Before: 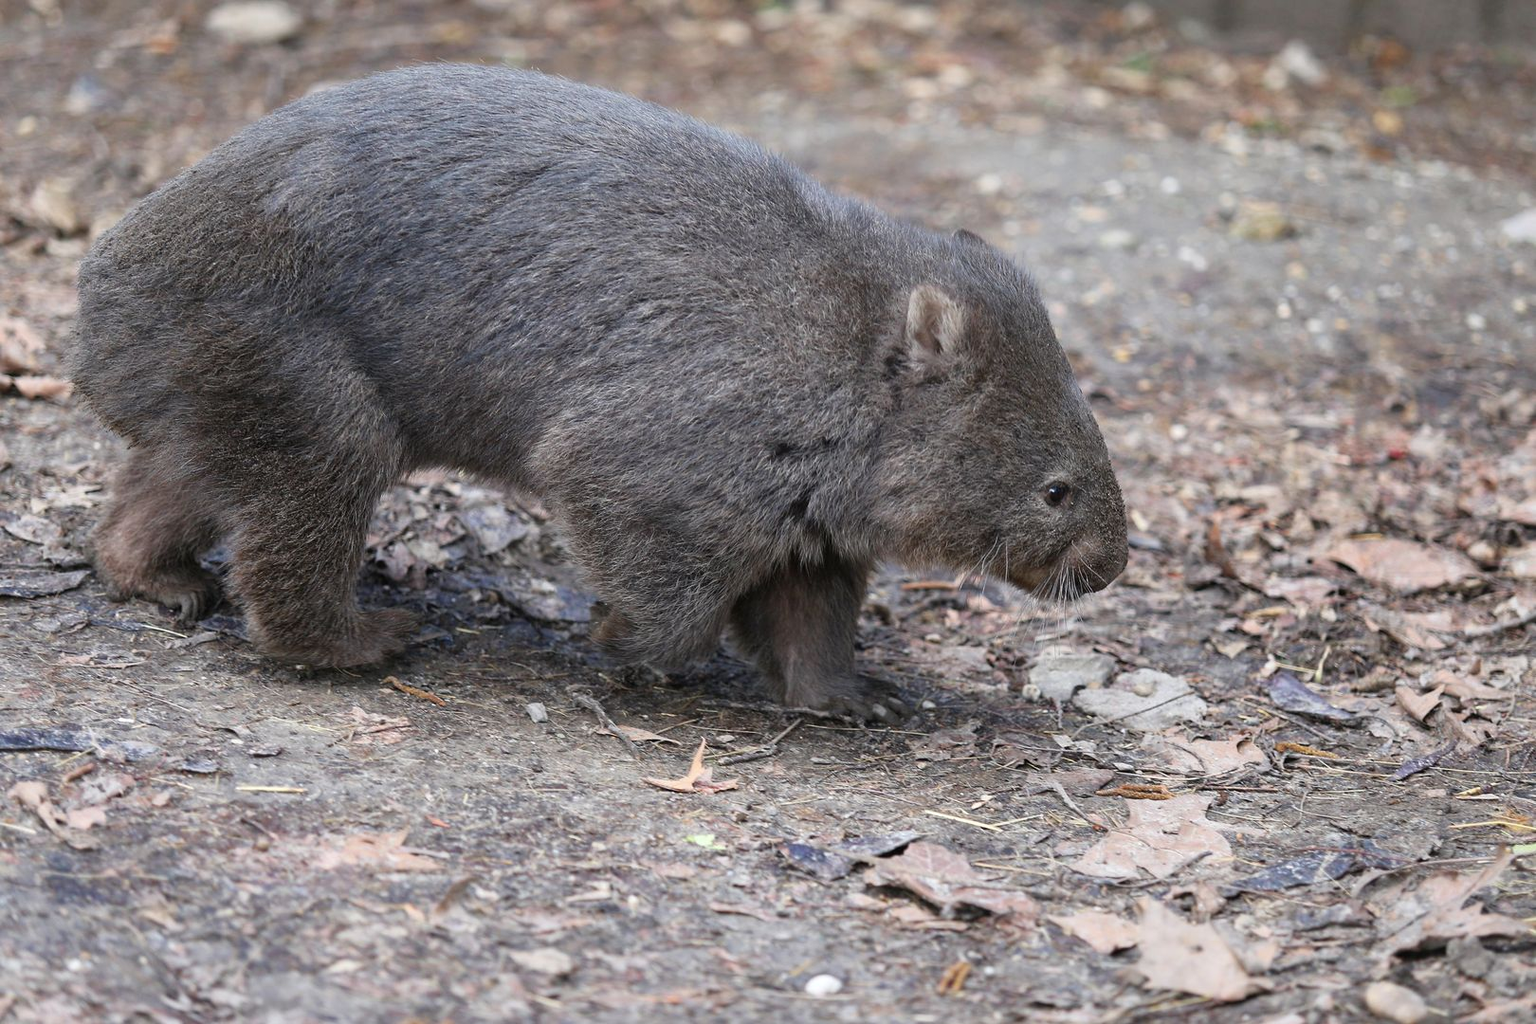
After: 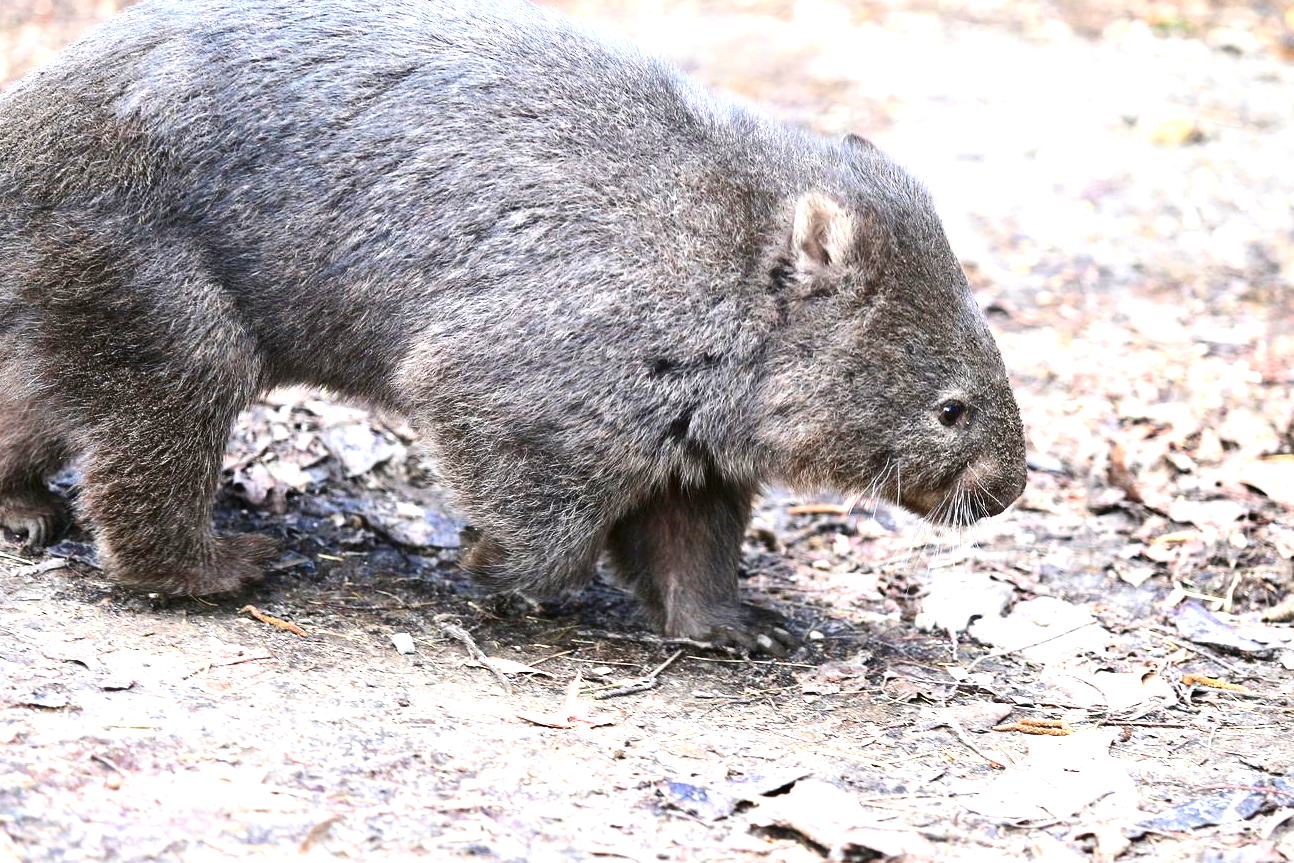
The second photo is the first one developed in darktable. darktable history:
contrast brightness saturation: contrast 0.2, brightness -0.11, saturation 0.1
crop and rotate: left 10.071%, top 10.071%, right 10.02%, bottom 10.02%
exposure: black level correction 0, exposure 1.5 EV, compensate exposure bias true, compensate highlight preservation false
